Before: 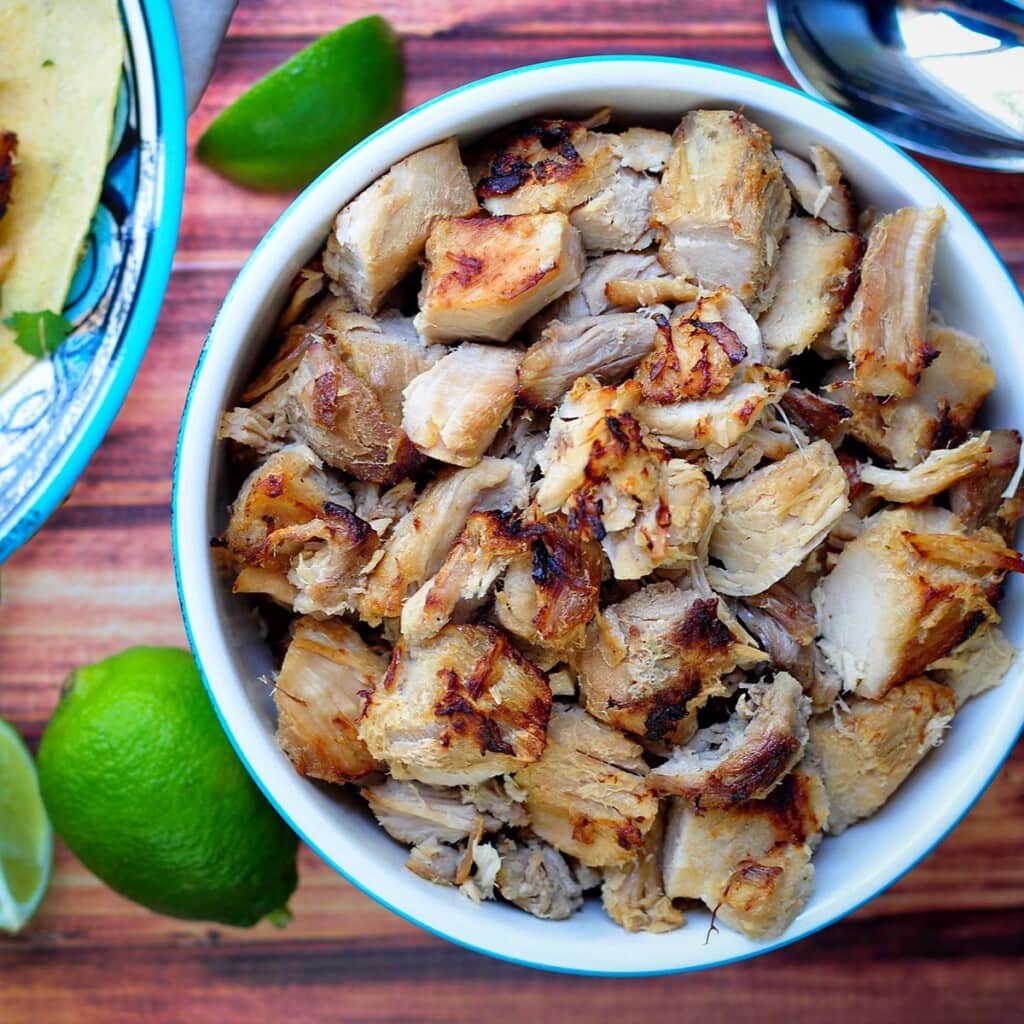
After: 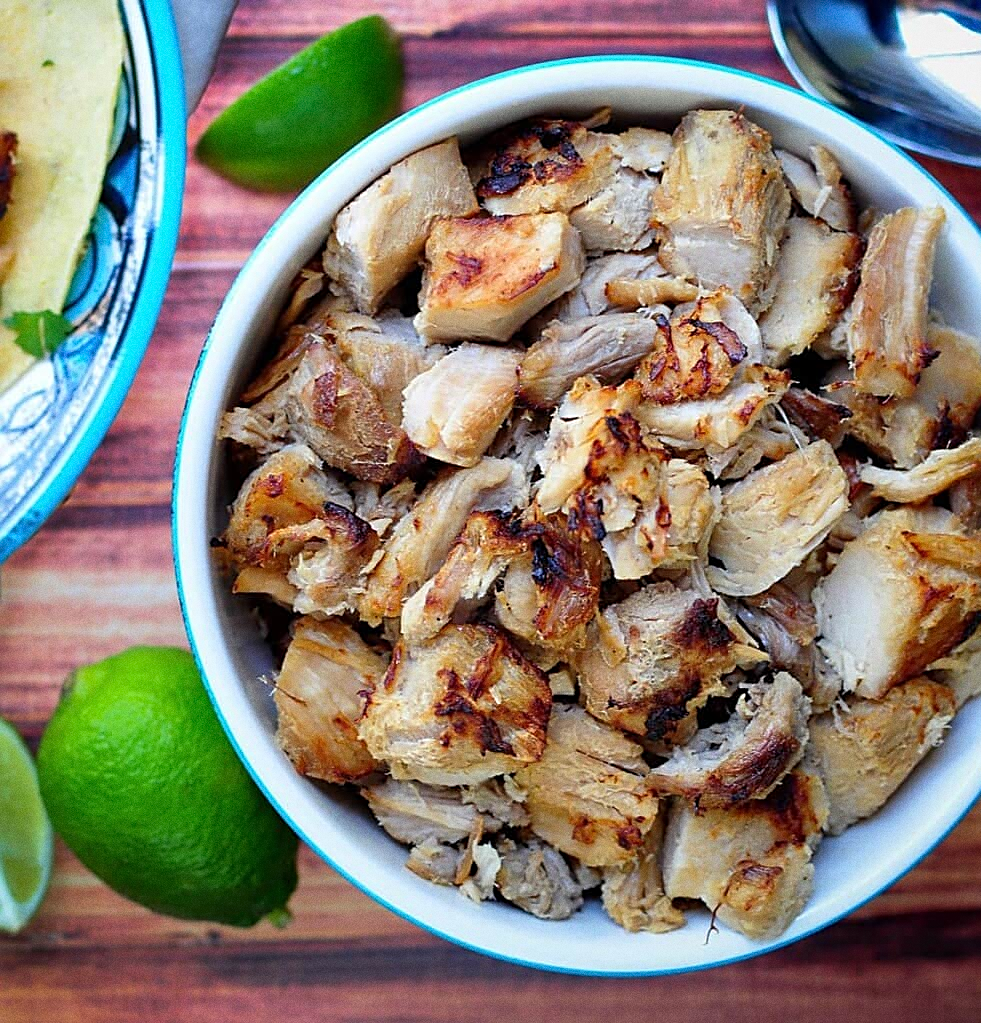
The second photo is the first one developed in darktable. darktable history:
grain: coarseness 0.09 ISO
crop: right 4.126%, bottom 0.031%
sharpen: on, module defaults
